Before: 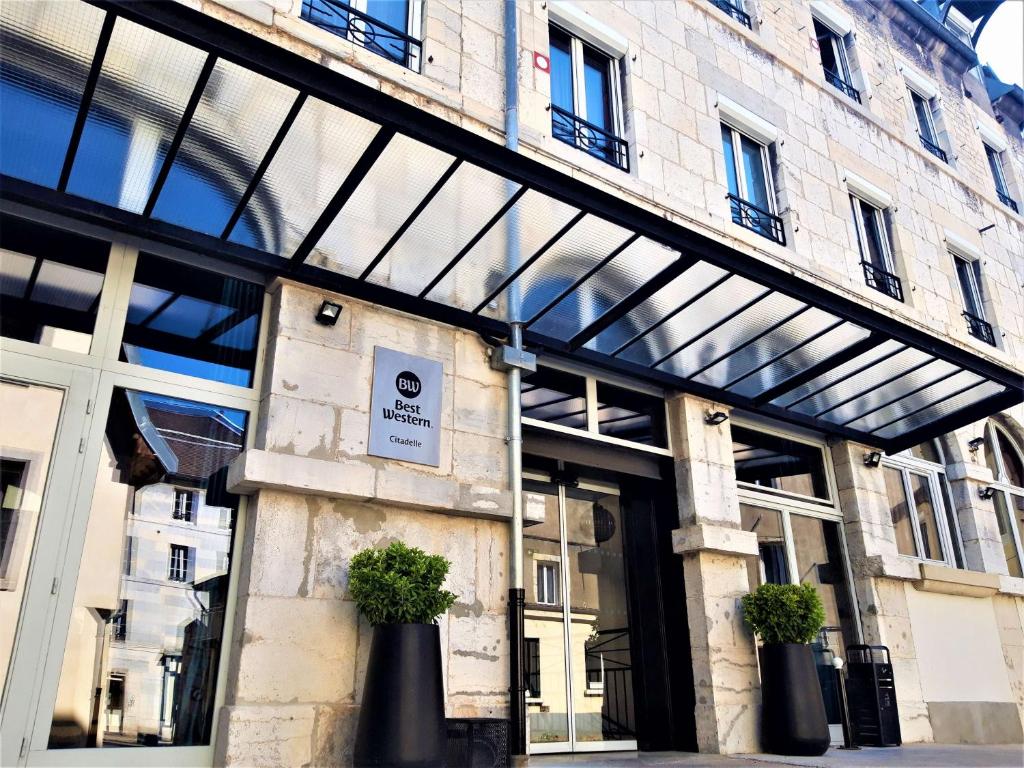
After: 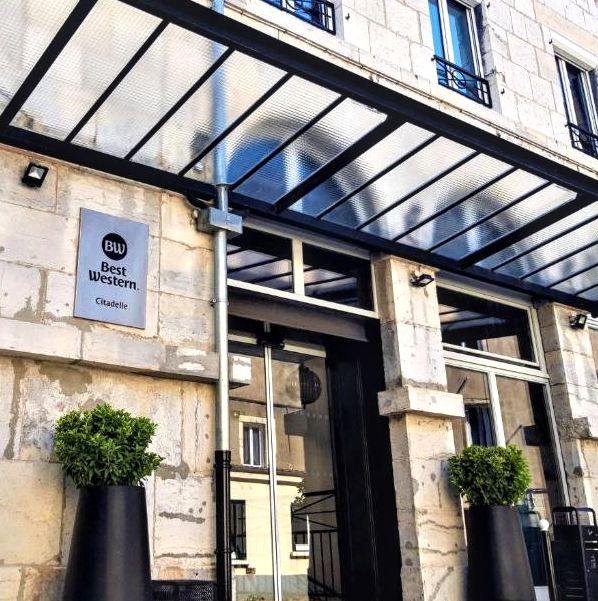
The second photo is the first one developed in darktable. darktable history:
crop and rotate: left 28.735%, top 18%, right 12.779%, bottom 3.656%
local contrast: detail 130%
exposure: exposure 0.201 EV, compensate highlight preservation false
